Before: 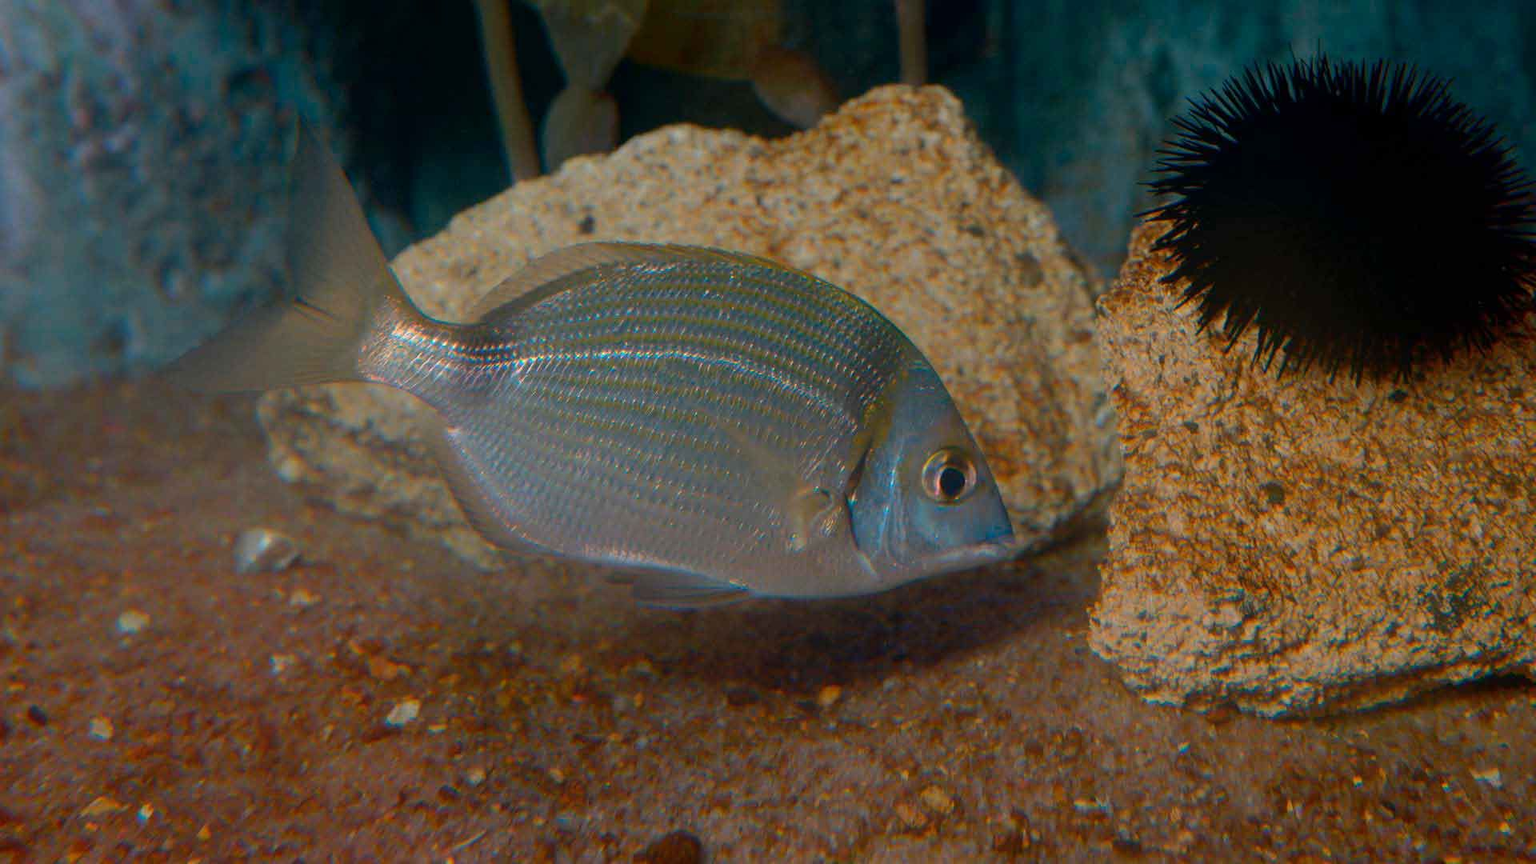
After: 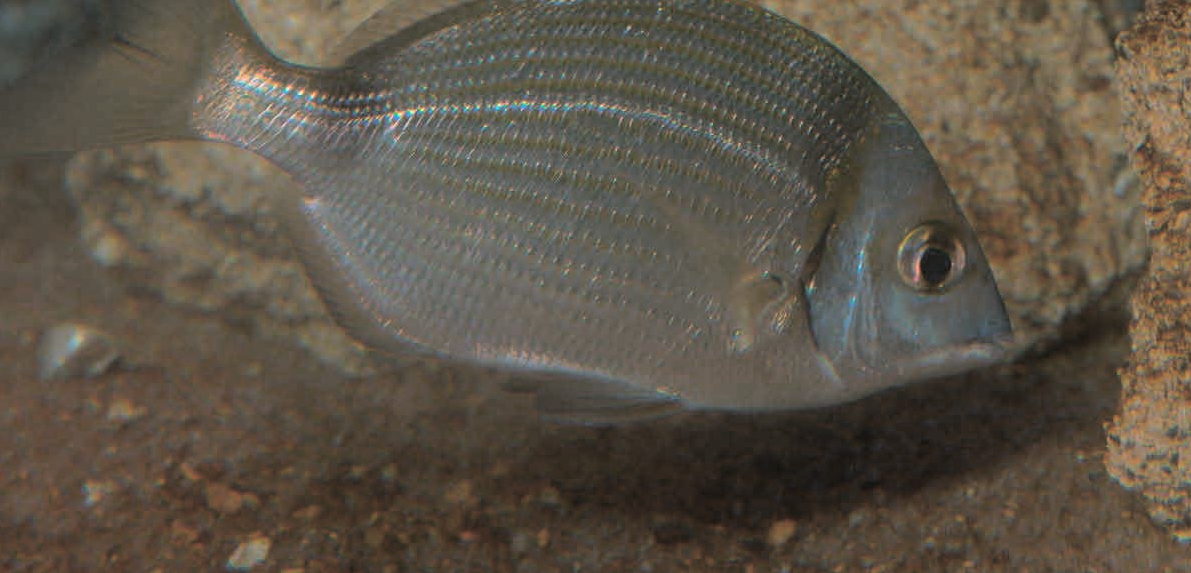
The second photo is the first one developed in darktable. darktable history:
split-toning: shadows › hue 46.8°, shadows › saturation 0.17, highlights › hue 316.8°, highlights › saturation 0.27, balance -51.82
crop: left 13.312%, top 31.28%, right 24.627%, bottom 15.582%
